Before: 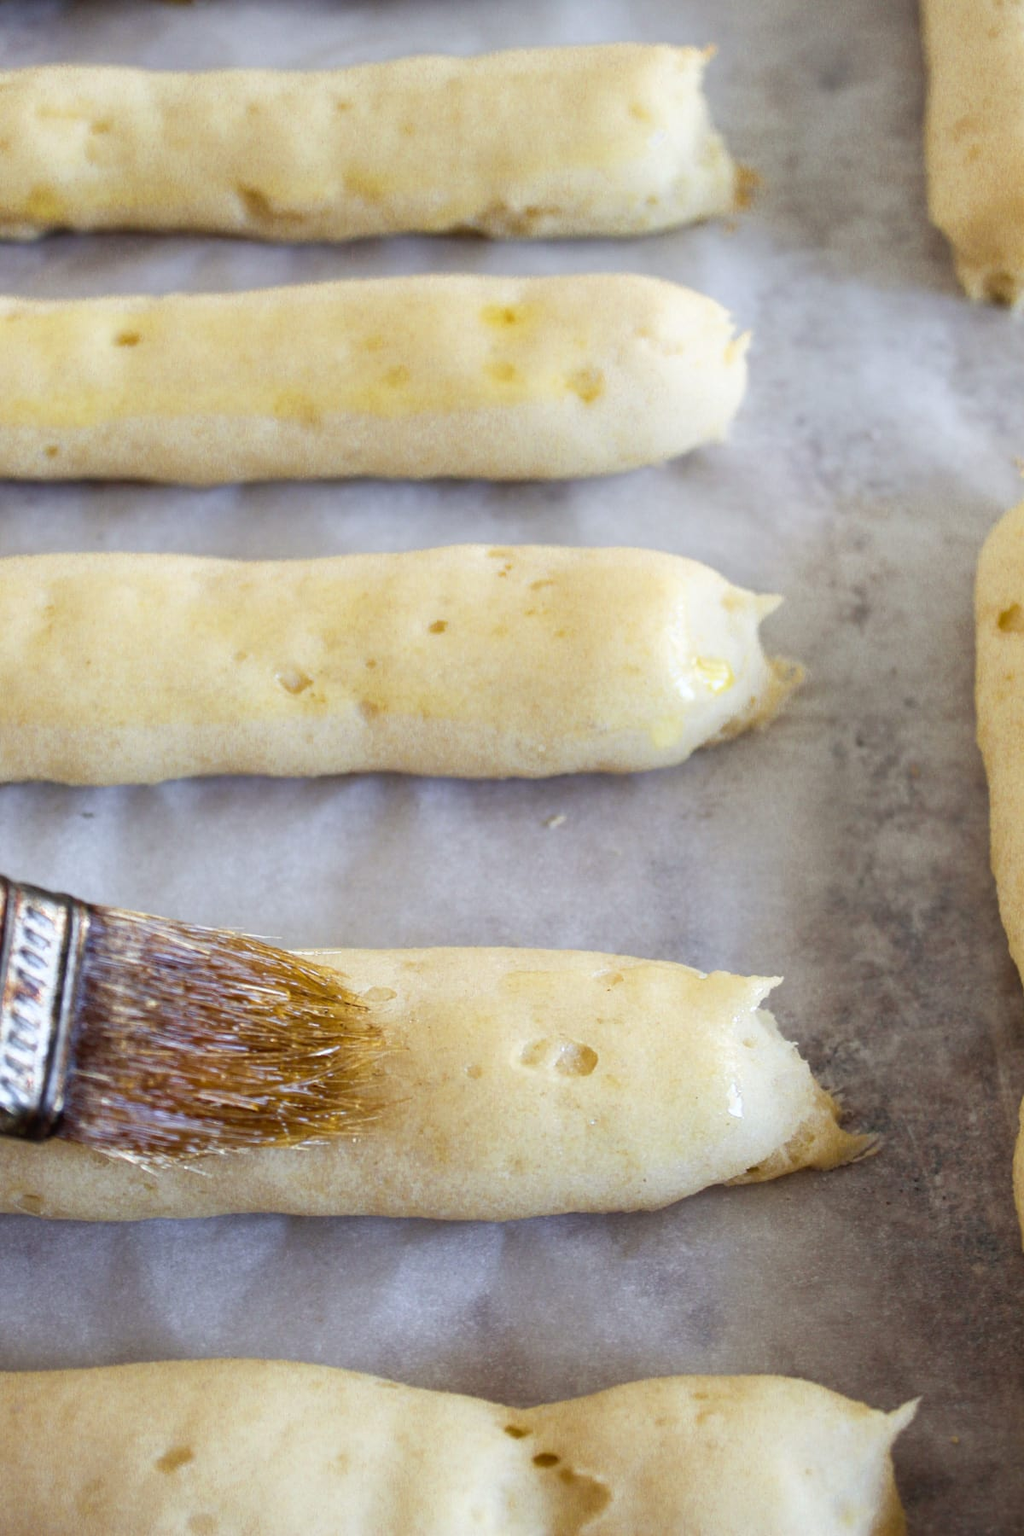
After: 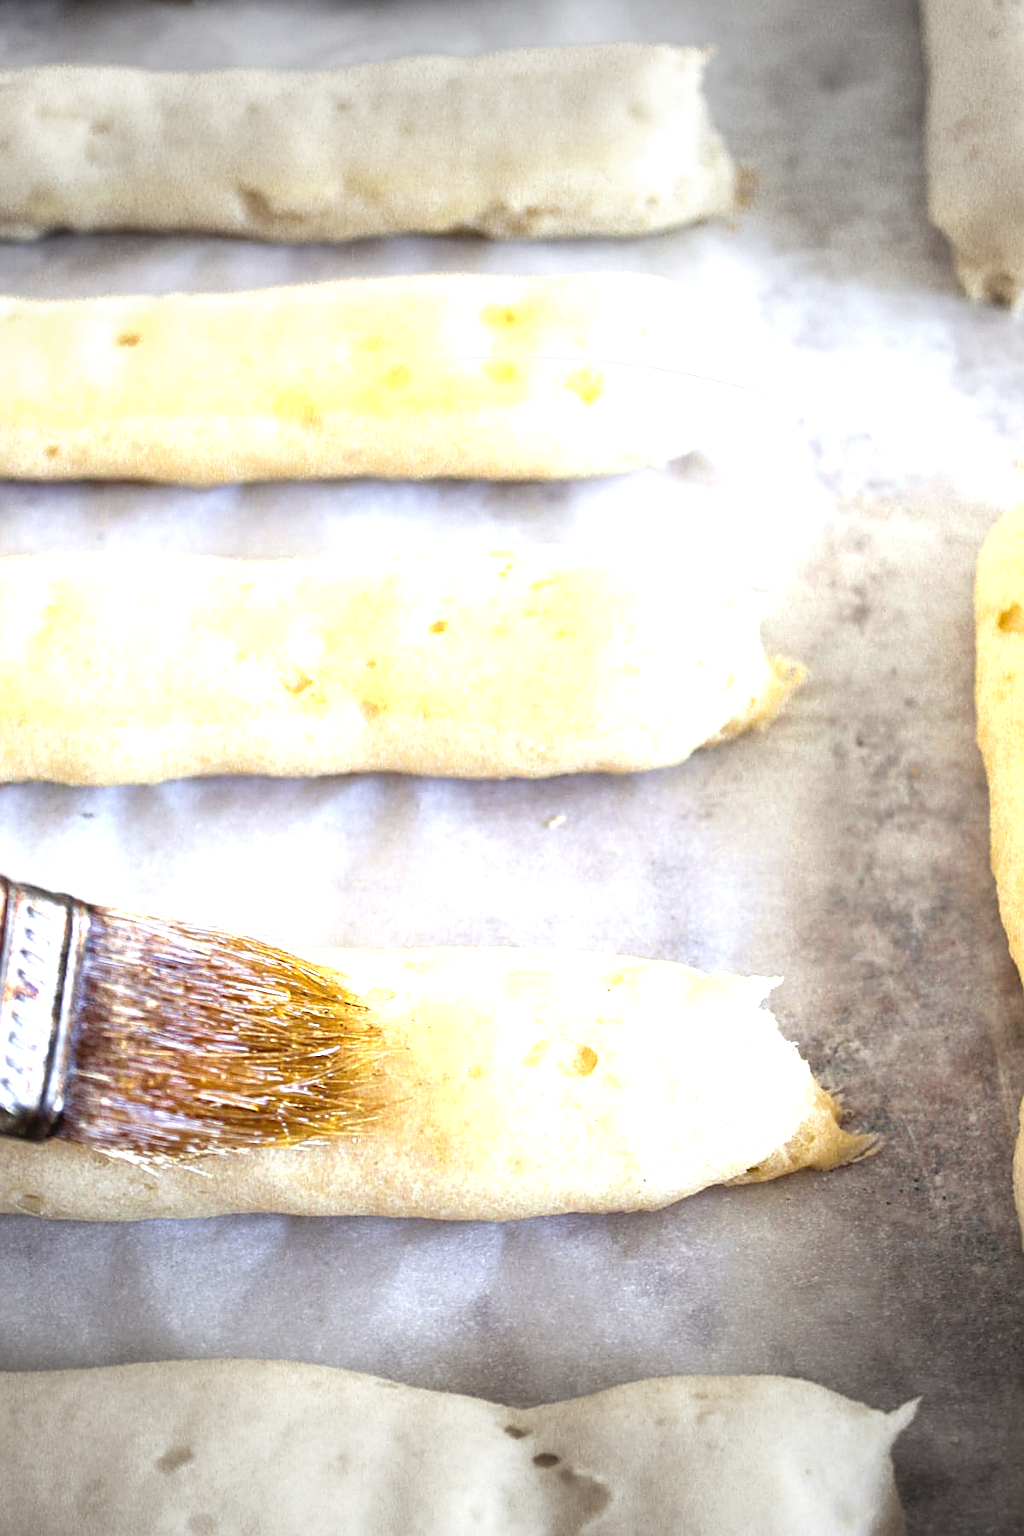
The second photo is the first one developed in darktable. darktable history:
exposure: exposure 1.25 EV, compensate exposure bias true, compensate highlight preservation false
sharpen: on, module defaults
vignetting: fall-off start 79.43%, saturation -0.649, width/height ratio 1.327, unbound false
